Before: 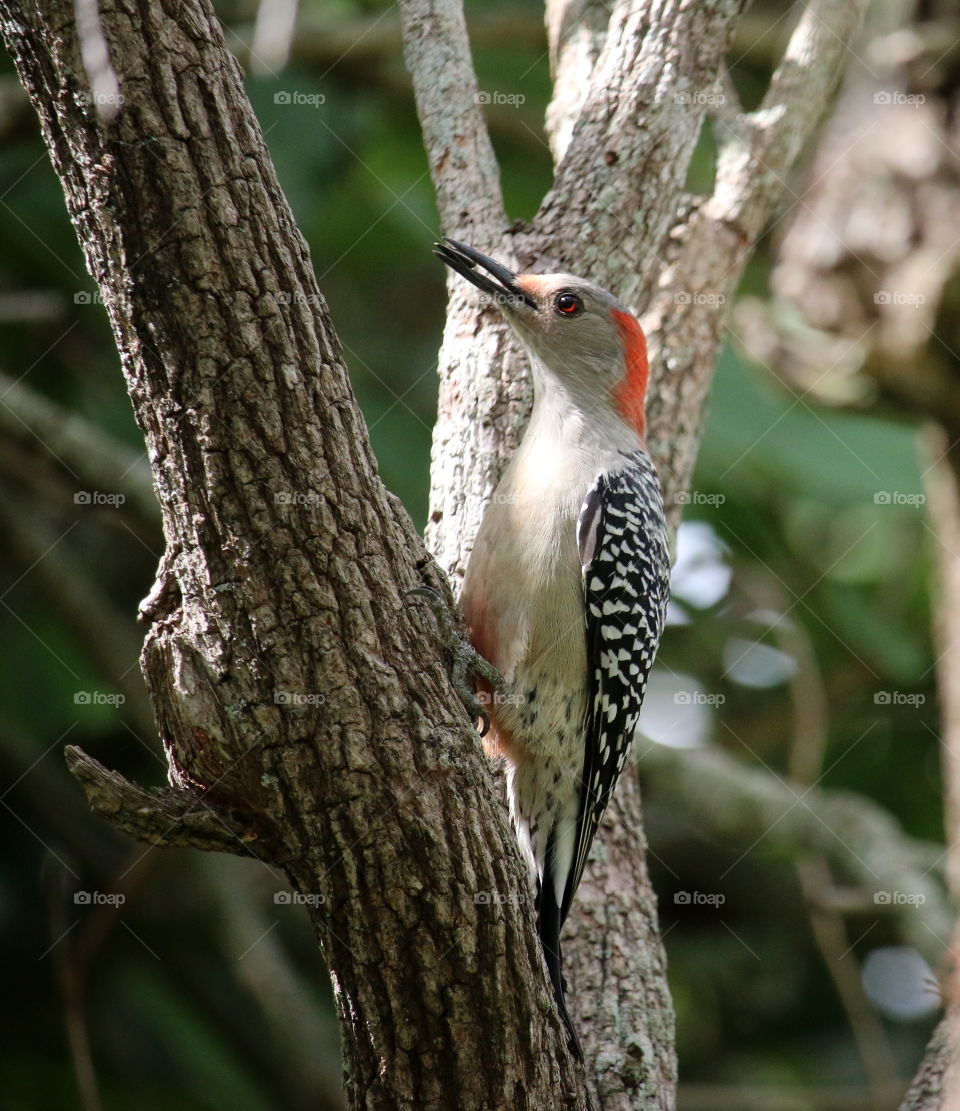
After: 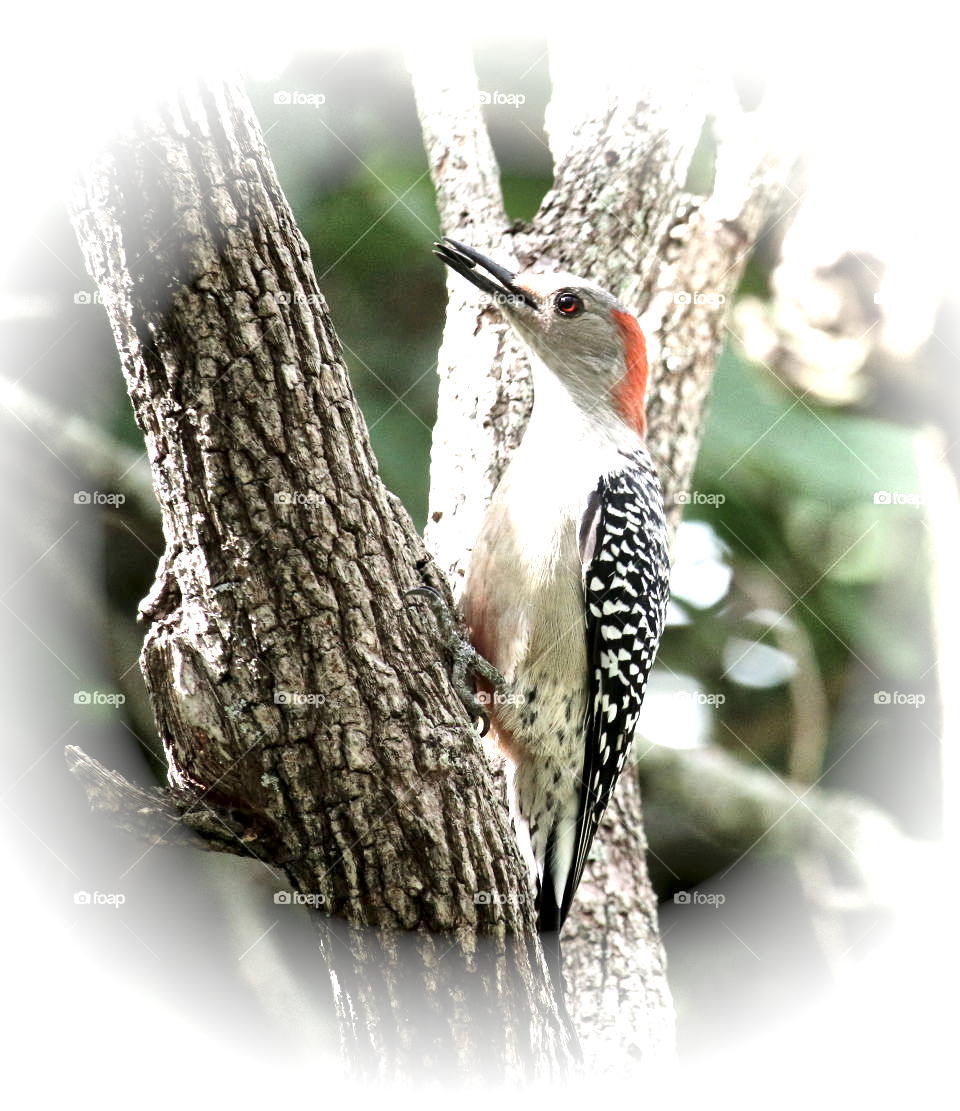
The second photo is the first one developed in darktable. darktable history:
exposure: exposure 1.247 EV, compensate exposure bias true, compensate highlight preservation false
vignetting: fall-off start 67.93%, fall-off radius 29.06%, brightness 0.996, saturation -0.489, width/height ratio 0.989, shape 0.853, unbound false
contrast brightness saturation: contrast 0.104, saturation -0.291
local contrast: mode bilateral grid, contrast 24, coarseness 60, detail 152%, midtone range 0.2
